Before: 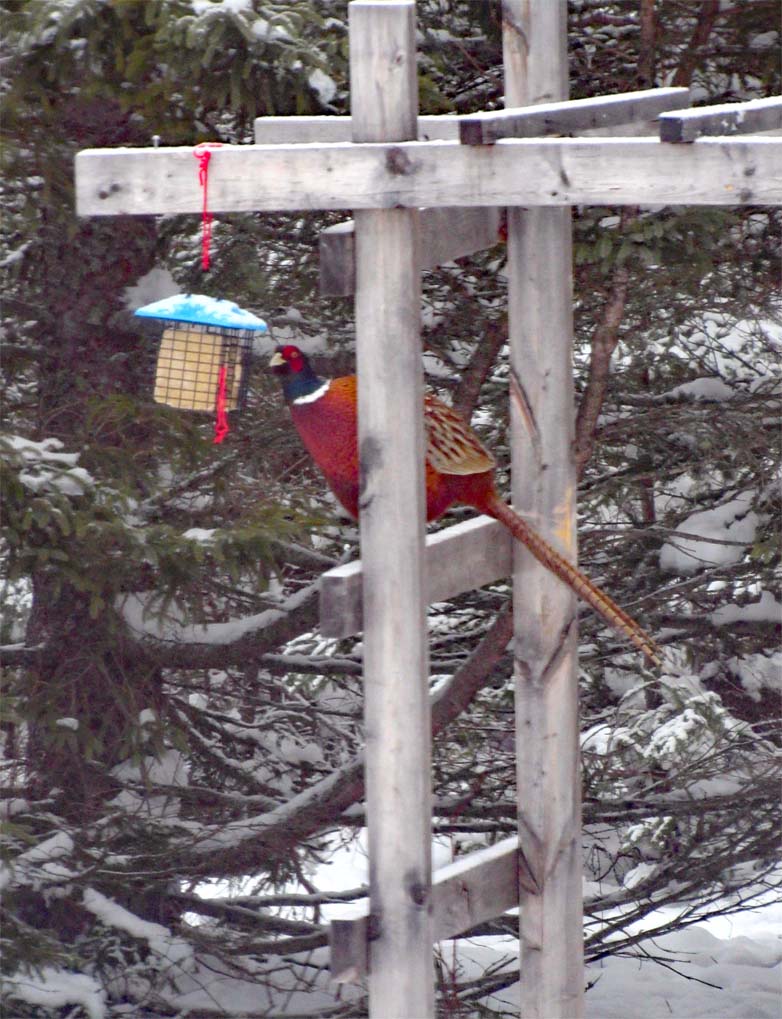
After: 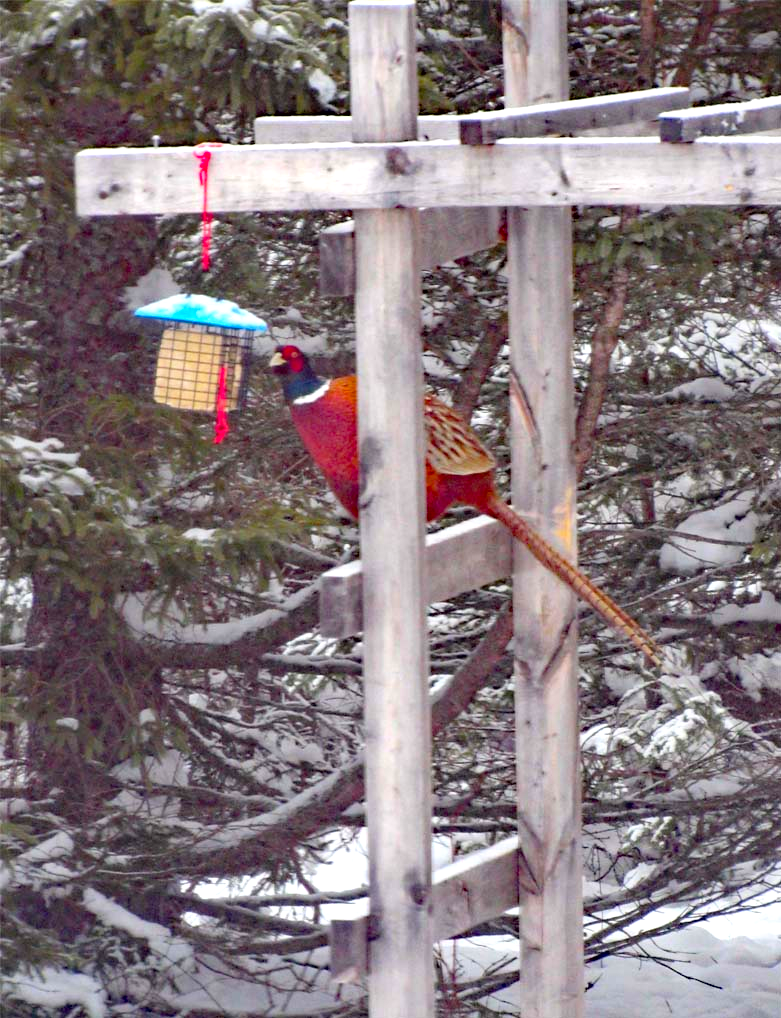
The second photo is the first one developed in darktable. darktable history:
contrast brightness saturation: contrast 0.074, brightness 0.075, saturation 0.182
exposure: exposure 0.264 EV, compensate exposure bias true, compensate highlight preservation false
haze removal: compatibility mode true, adaptive false
crop and rotate: left 0.11%, bottom 0.003%
